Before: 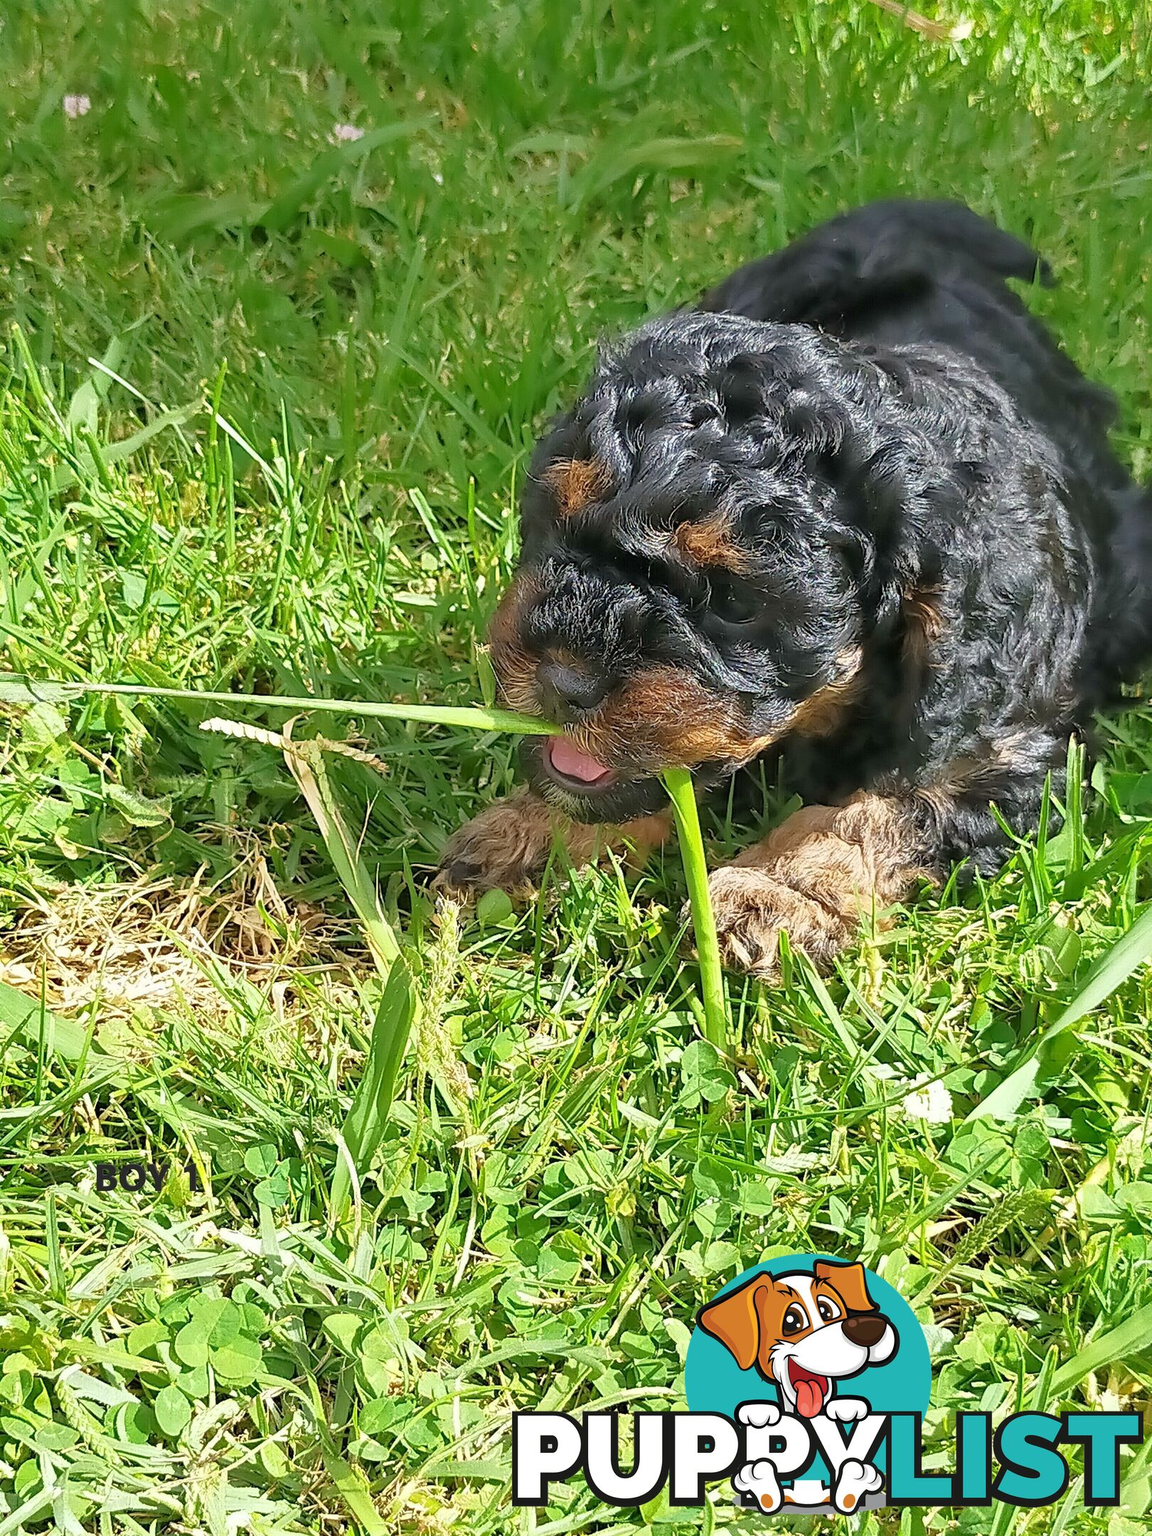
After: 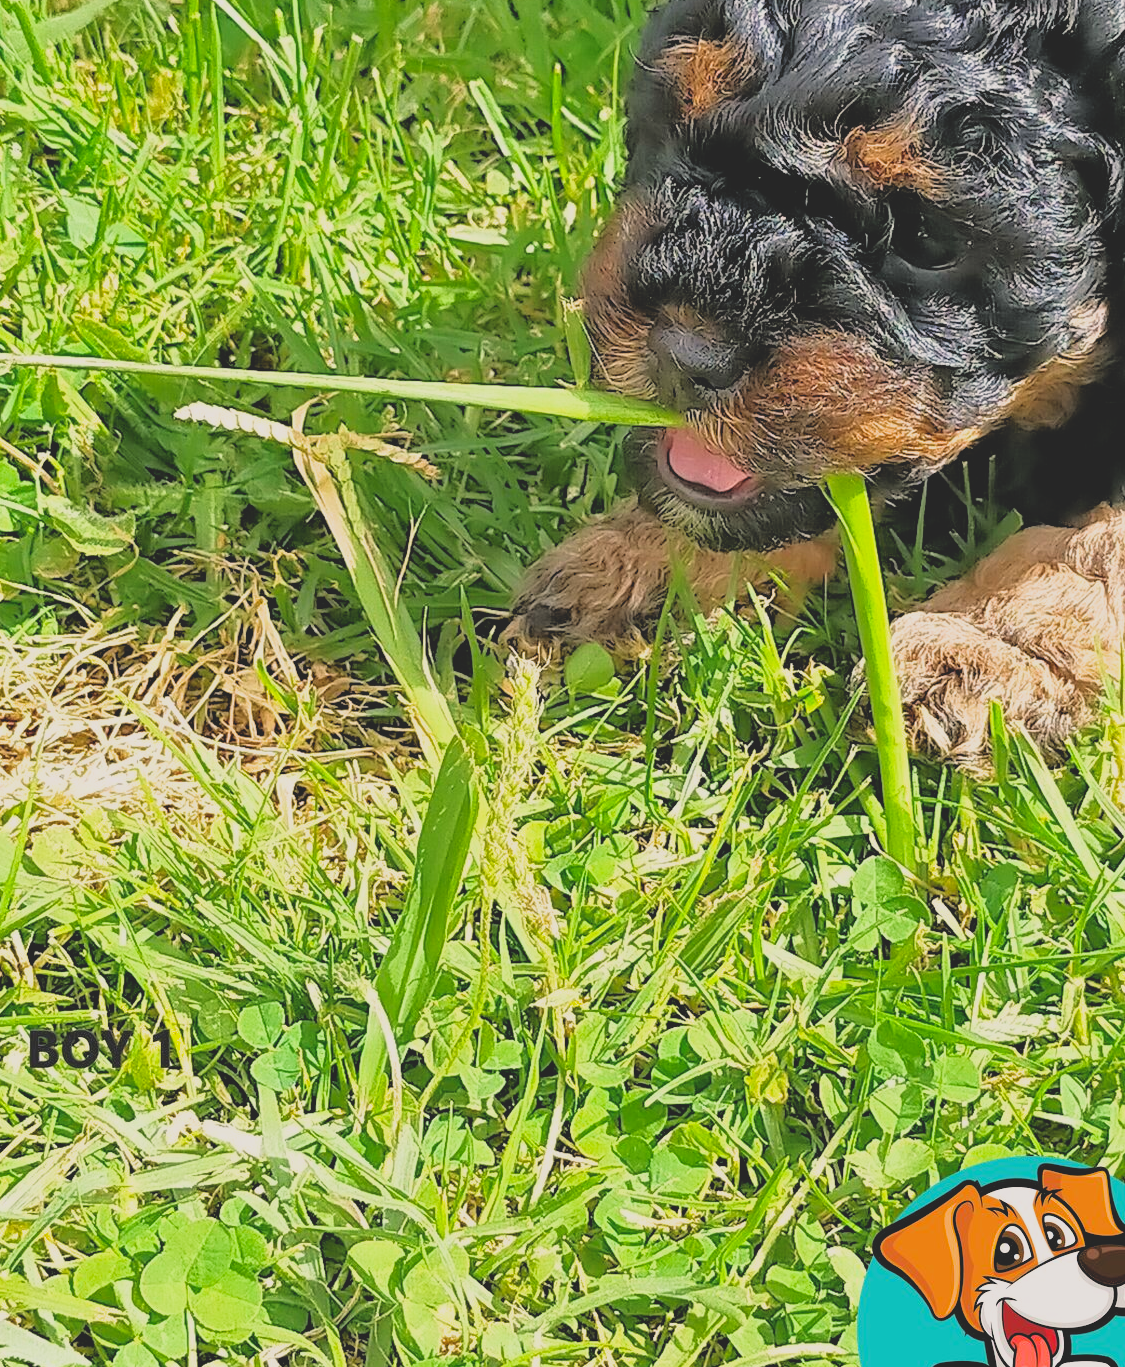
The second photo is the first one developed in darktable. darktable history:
crop: left 6.566%, top 28.127%, right 23.953%, bottom 8.555%
levels: levels [0, 0.476, 0.951]
color balance rgb: highlights gain › chroma 1.702%, highlights gain › hue 55.82°, global offset › luminance 0.469%, shadows fall-off 102.362%, perceptual saturation grading › global saturation 0.685%, perceptual brilliance grading › global brilliance 11.005%, mask middle-gray fulcrum 22.243%
contrast brightness saturation: contrast -0.283
filmic rgb: black relative exposure -3.94 EV, white relative exposure 3.14 EV, threshold 2.94 EV, hardness 2.87, enable highlight reconstruction true
